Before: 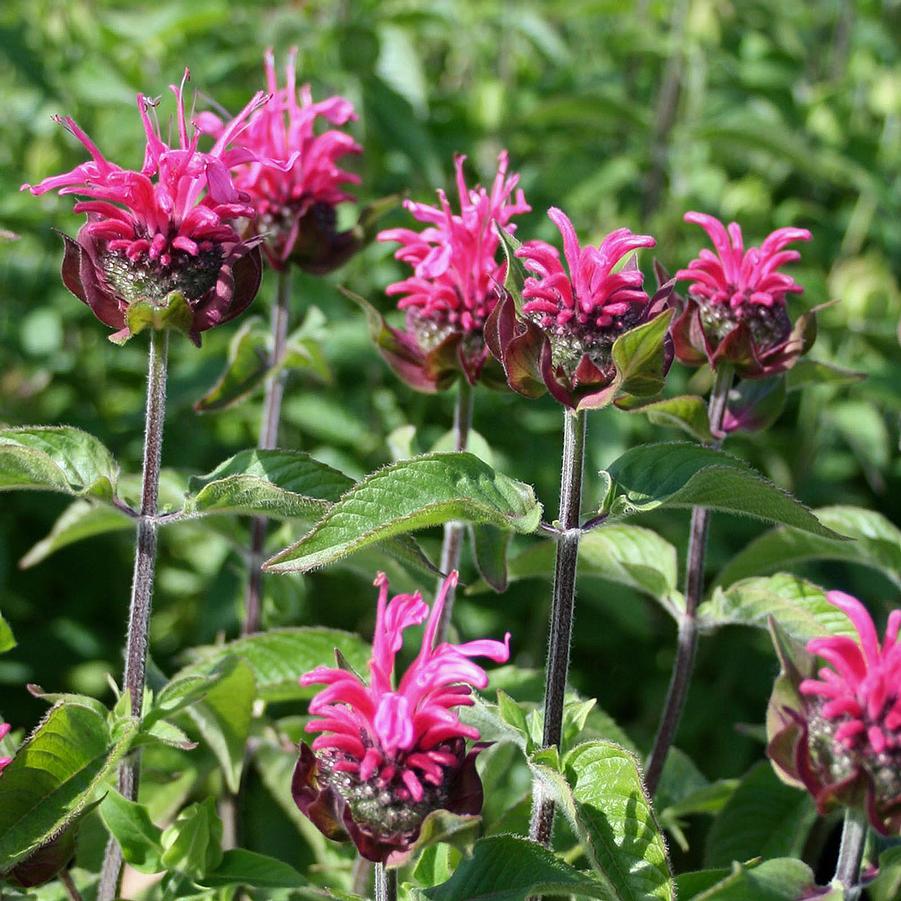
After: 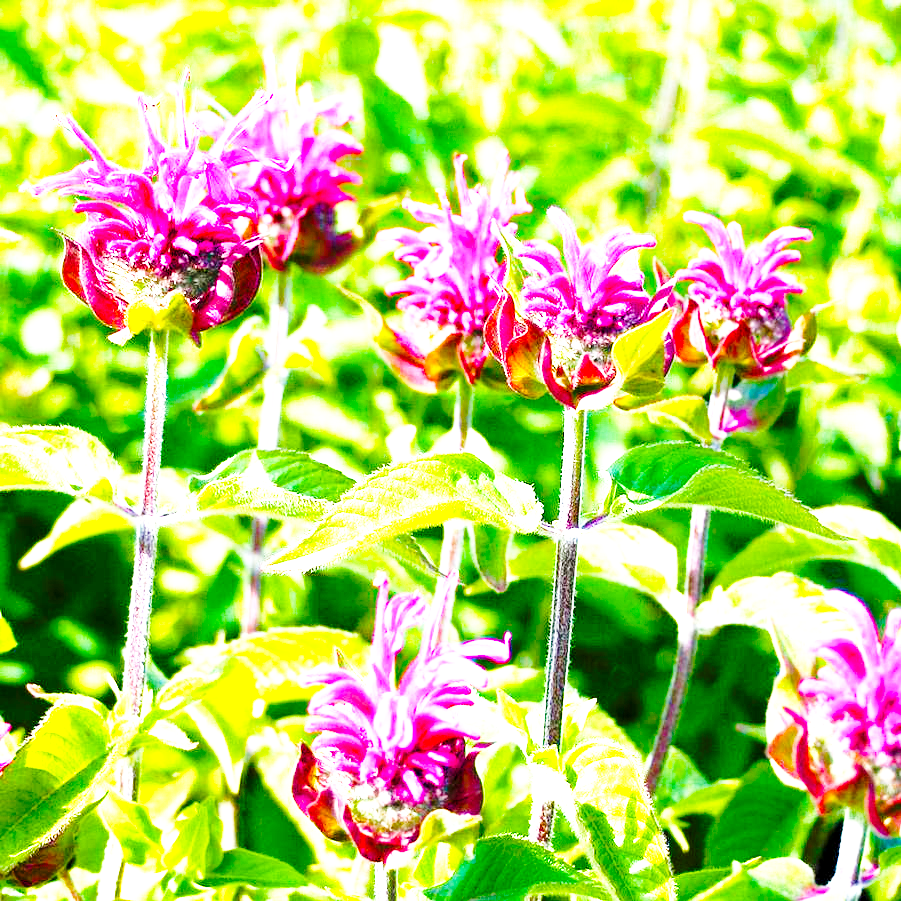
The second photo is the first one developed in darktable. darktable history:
color balance rgb: linear chroma grading › shadows 10%, linear chroma grading › highlights 10%, linear chroma grading › global chroma 15%, linear chroma grading › mid-tones 15%, perceptual saturation grading › global saturation 40%, perceptual saturation grading › highlights -25%, perceptual saturation grading › mid-tones 35%, perceptual saturation grading › shadows 35%, perceptual brilliance grading › global brilliance 11.29%, global vibrance 11.29%
base curve: curves: ch0 [(0, 0) (0.032, 0.037) (0.105, 0.228) (0.435, 0.76) (0.856, 0.983) (1, 1)], preserve colors none
exposure: black level correction 0.001, exposure 1.735 EV, compensate highlight preservation false
